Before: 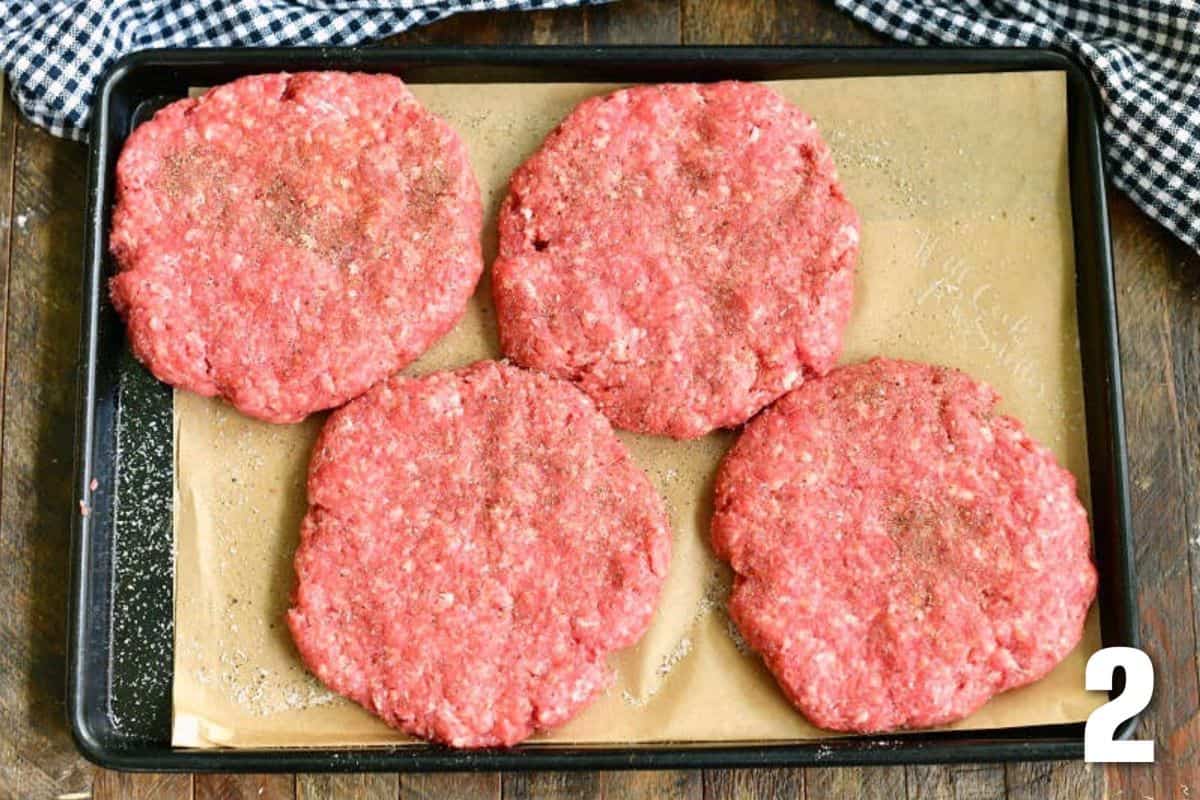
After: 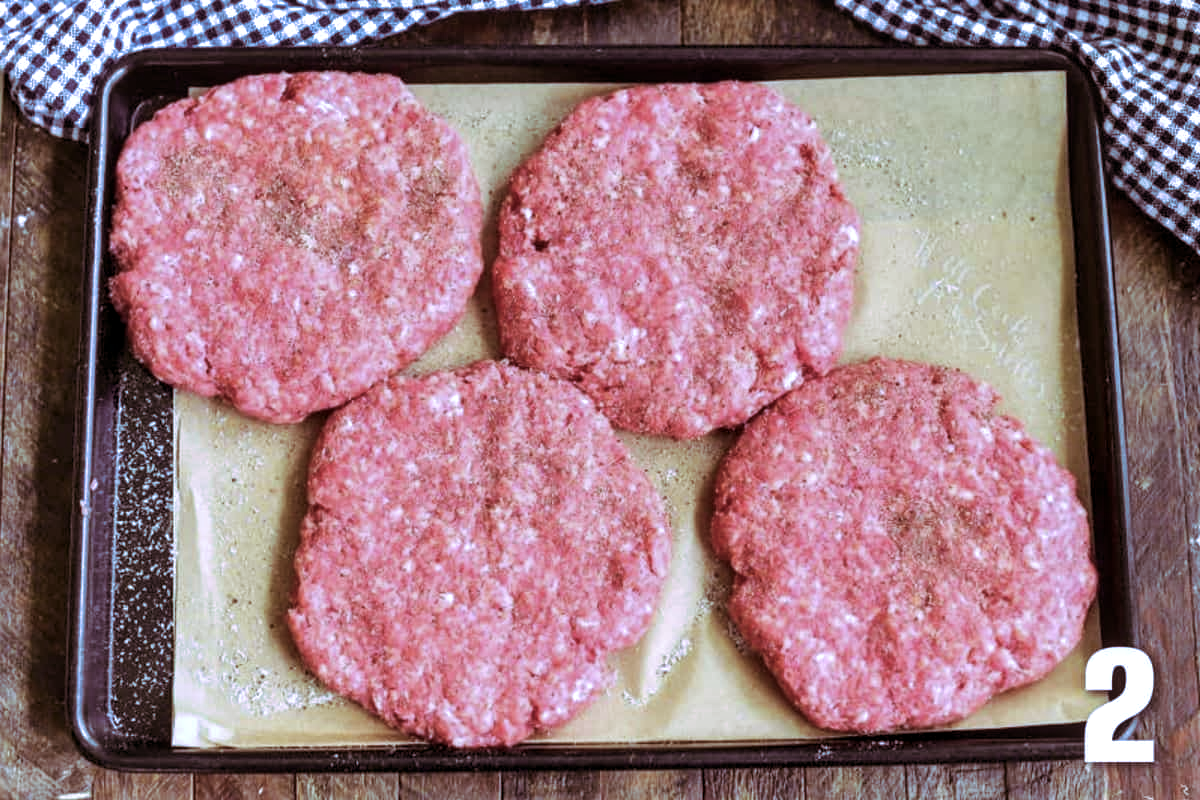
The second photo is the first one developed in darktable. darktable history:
local contrast: on, module defaults
white balance: red 0.871, blue 1.249
split-toning: highlights › hue 298.8°, highlights › saturation 0.73, compress 41.76%
